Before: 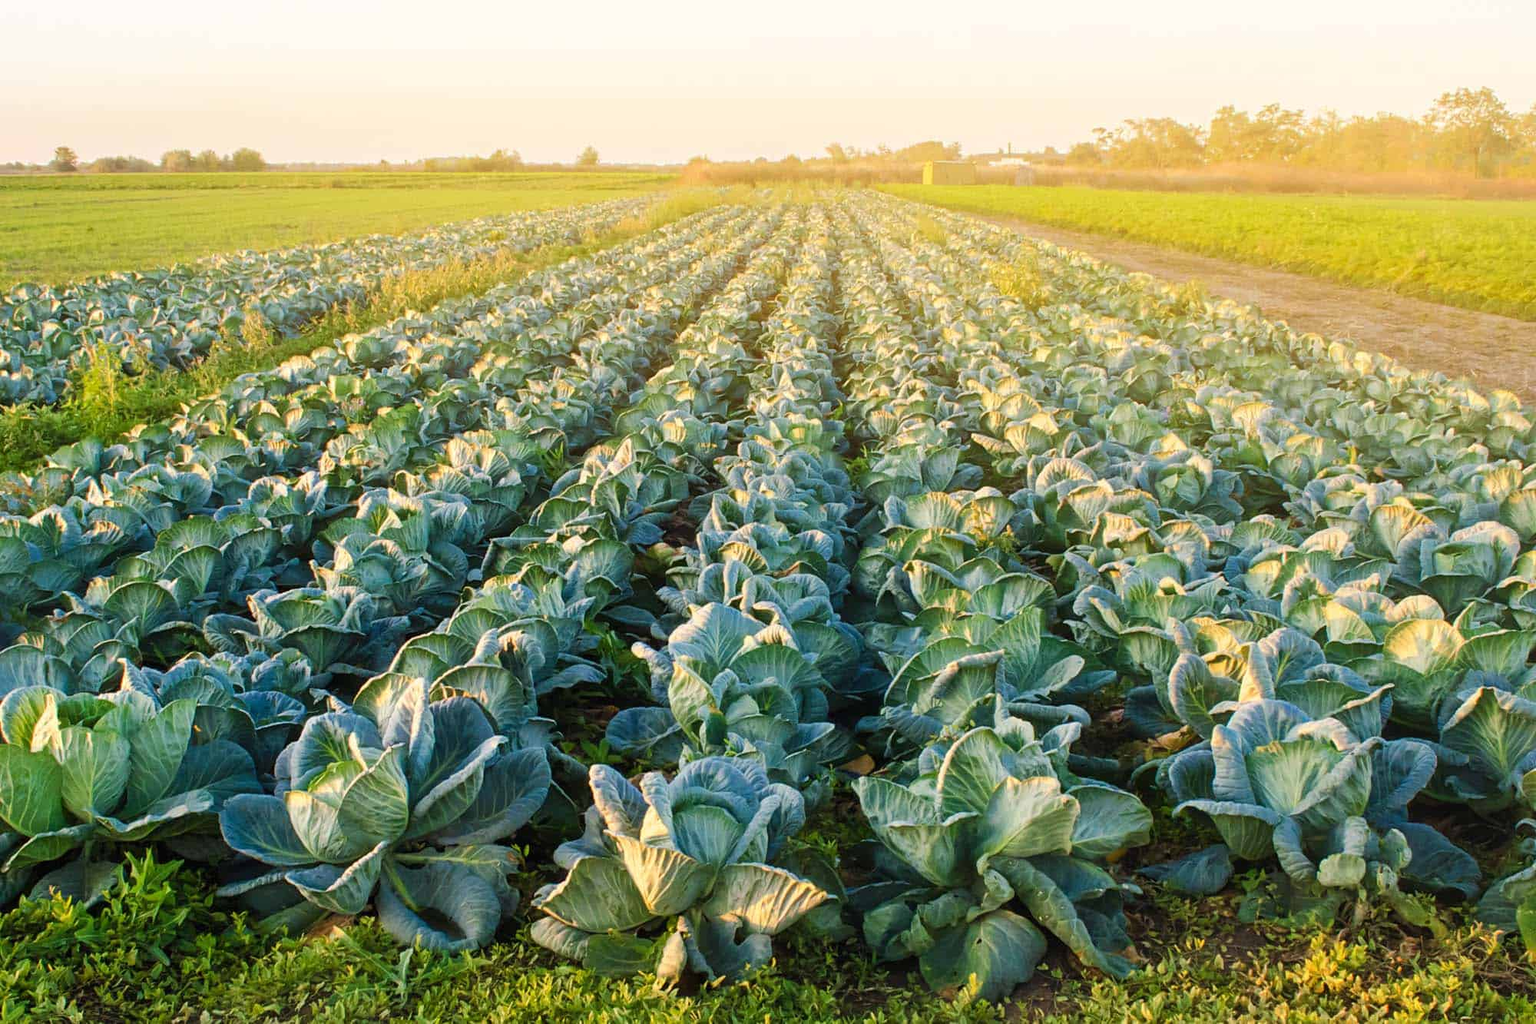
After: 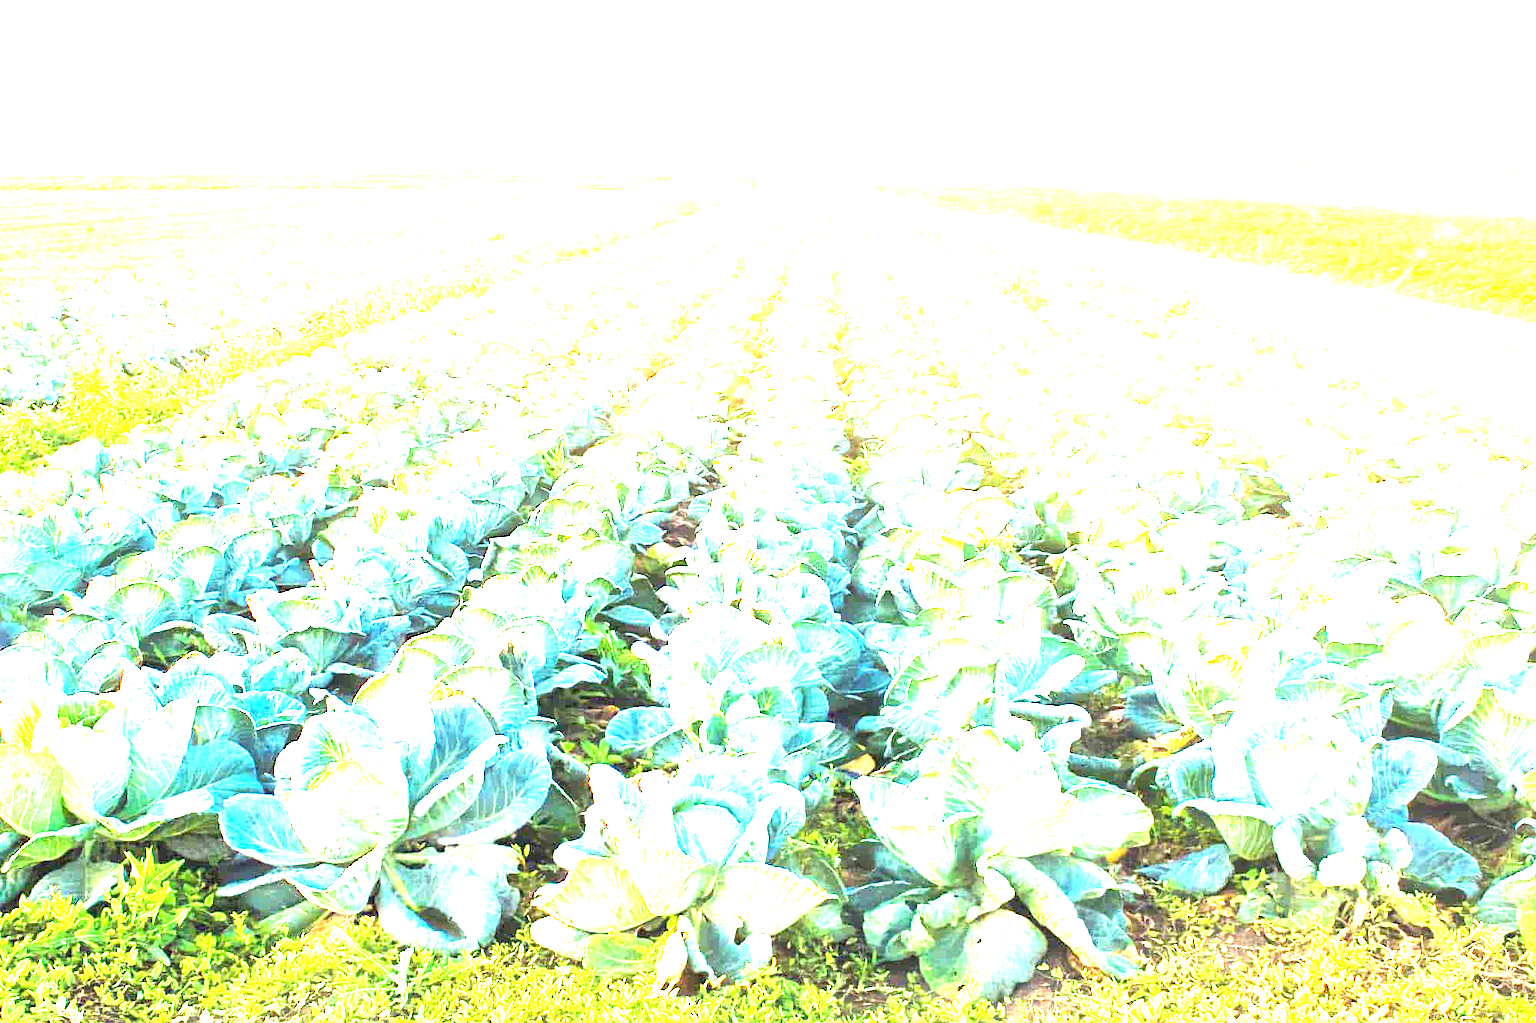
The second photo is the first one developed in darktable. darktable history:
exposure: black level correction 0, exposure 4.103 EV, compensate highlight preservation false
